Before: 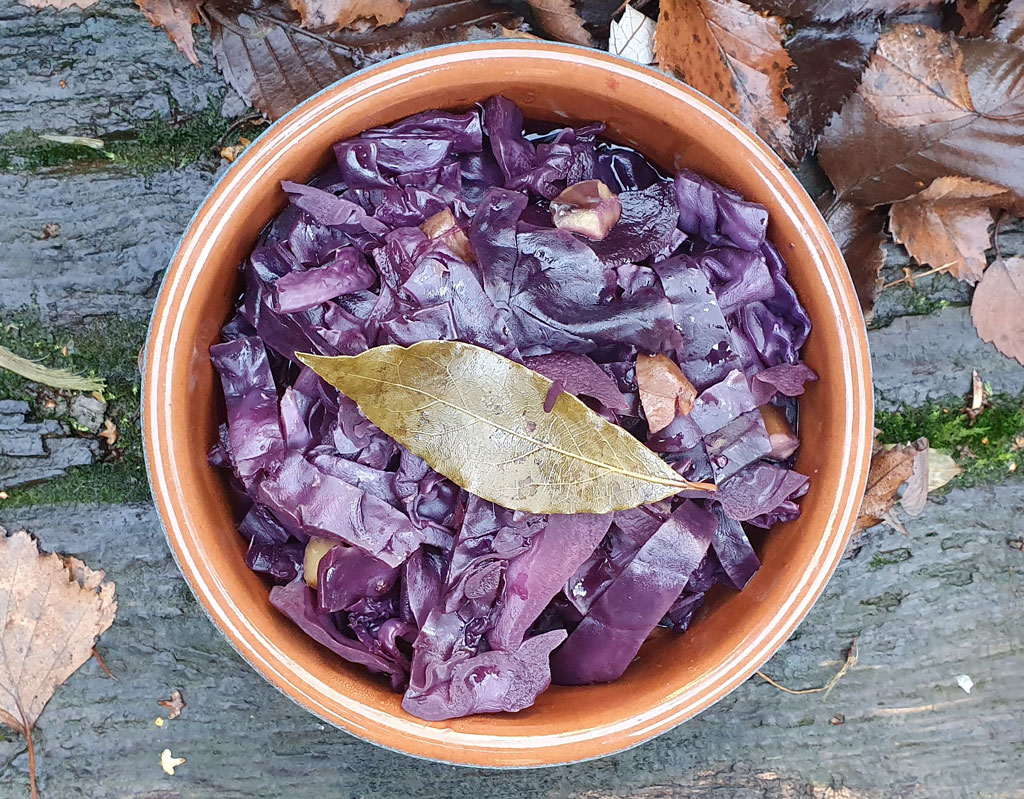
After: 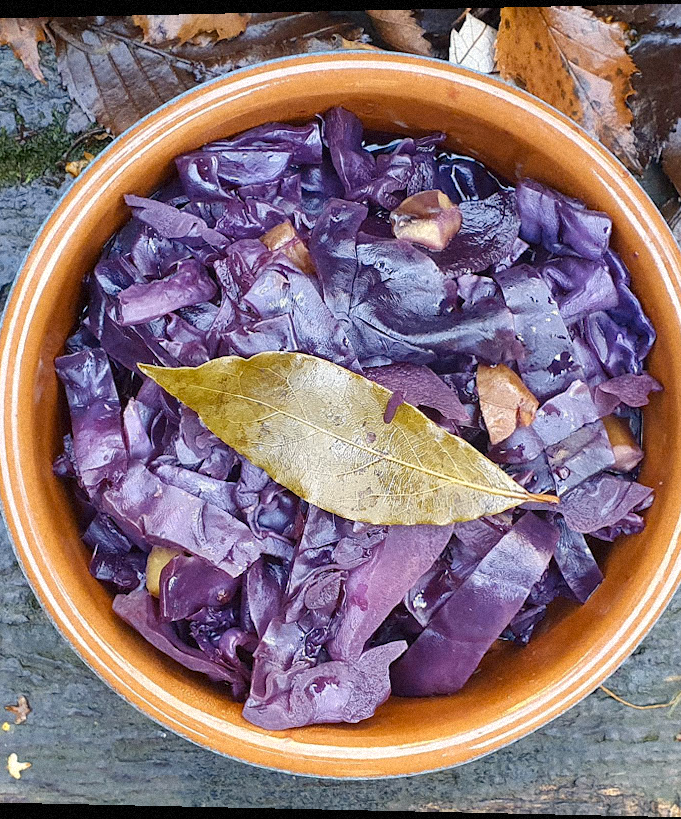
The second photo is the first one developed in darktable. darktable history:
grain: mid-tones bias 0%
rotate and perspective: lens shift (horizontal) -0.055, automatic cropping off
color contrast: green-magenta contrast 0.85, blue-yellow contrast 1.25, unbound 0
crop and rotate: left 14.292%, right 19.041%
color correction: highlights a* 0.816, highlights b* 2.78, saturation 1.1
